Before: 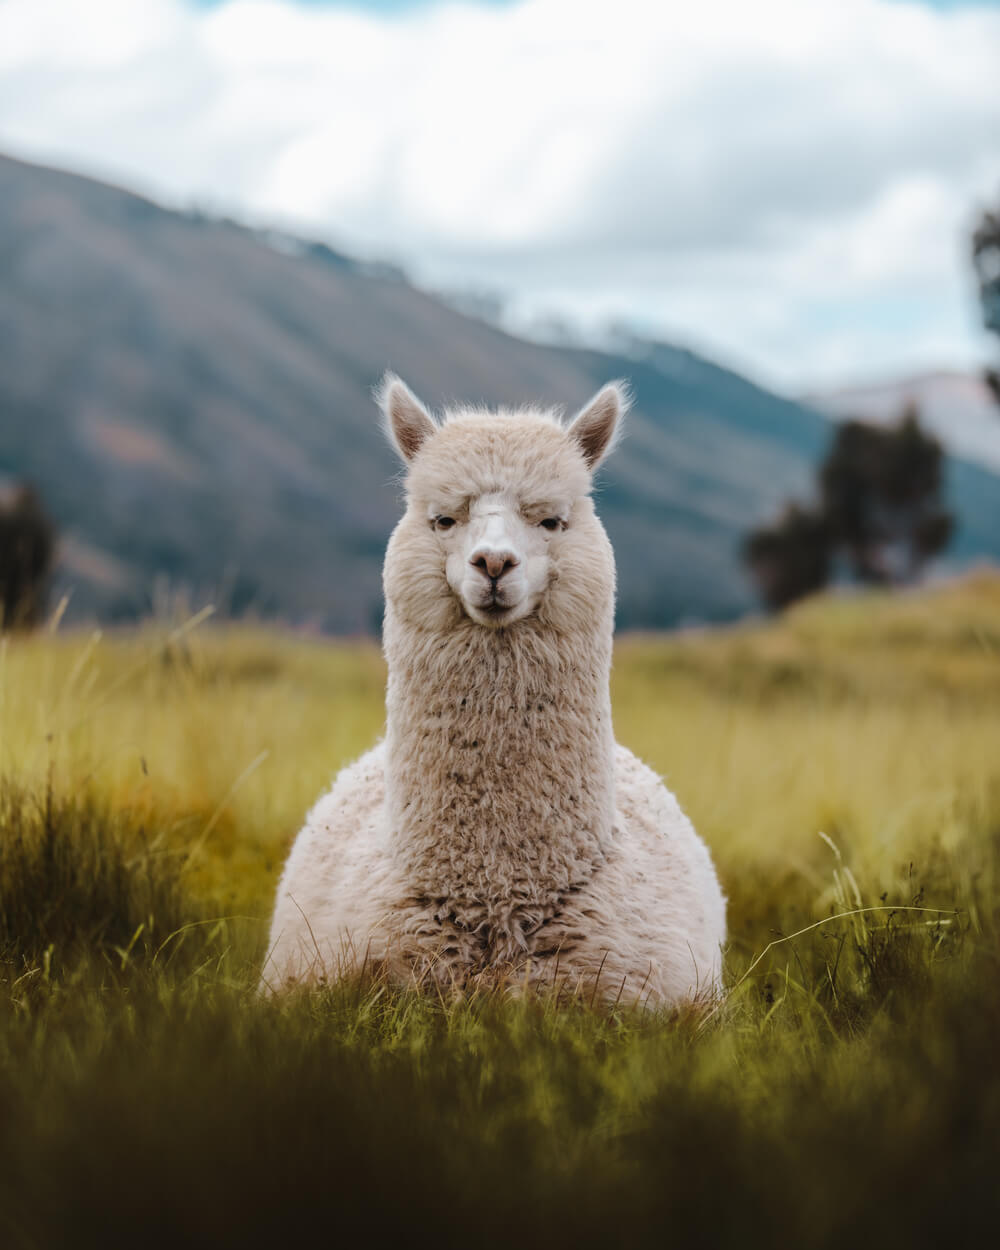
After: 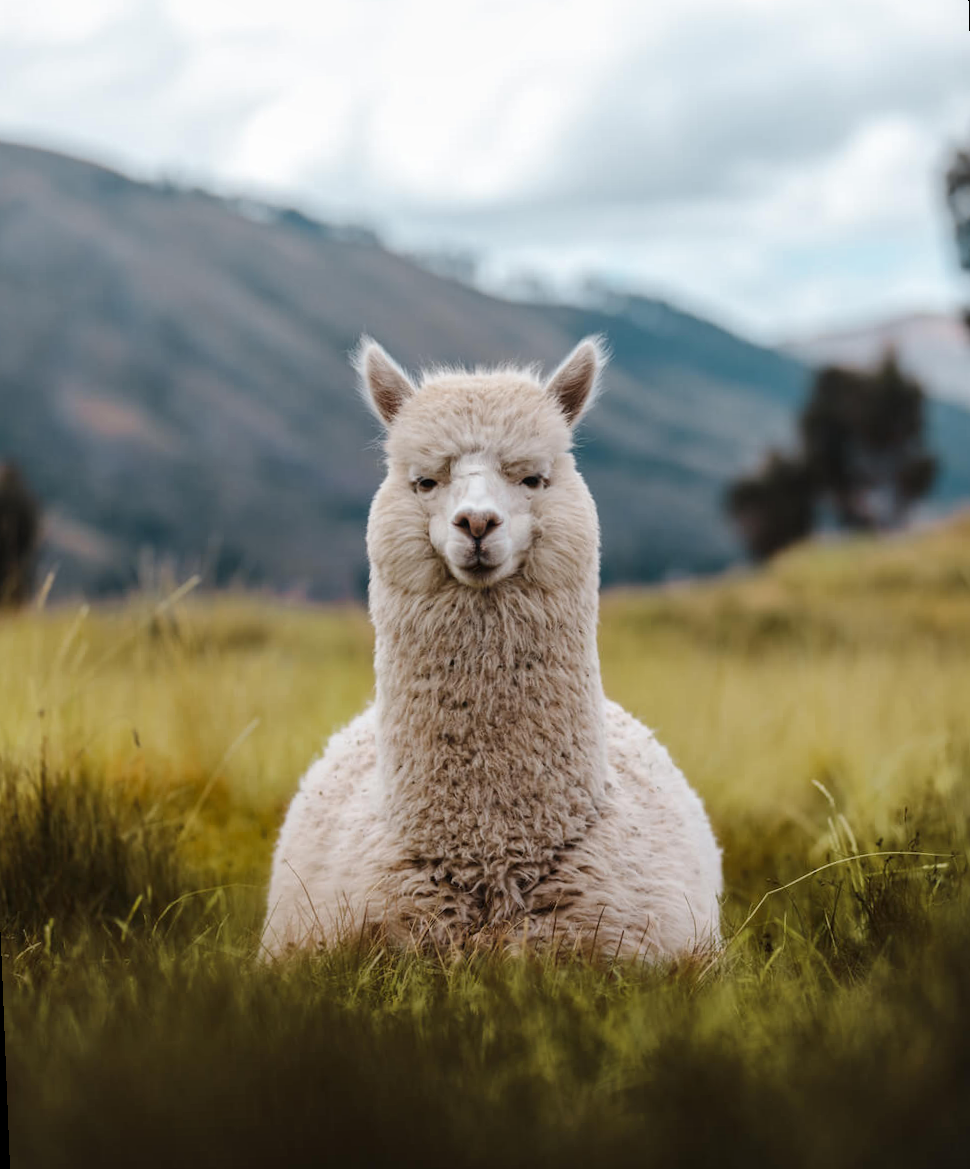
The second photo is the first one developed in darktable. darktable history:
local contrast: mode bilateral grid, contrast 20, coarseness 50, detail 120%, midtone range 0.2
rotate and perspective: rotation -2.12°, lens shift (vertical) 0.009, lens shift (horizontal) -0.008, automatic cropping original format, crop left 0.036, crop right 0.964, crop top 0.05, crop bottom 0.959
